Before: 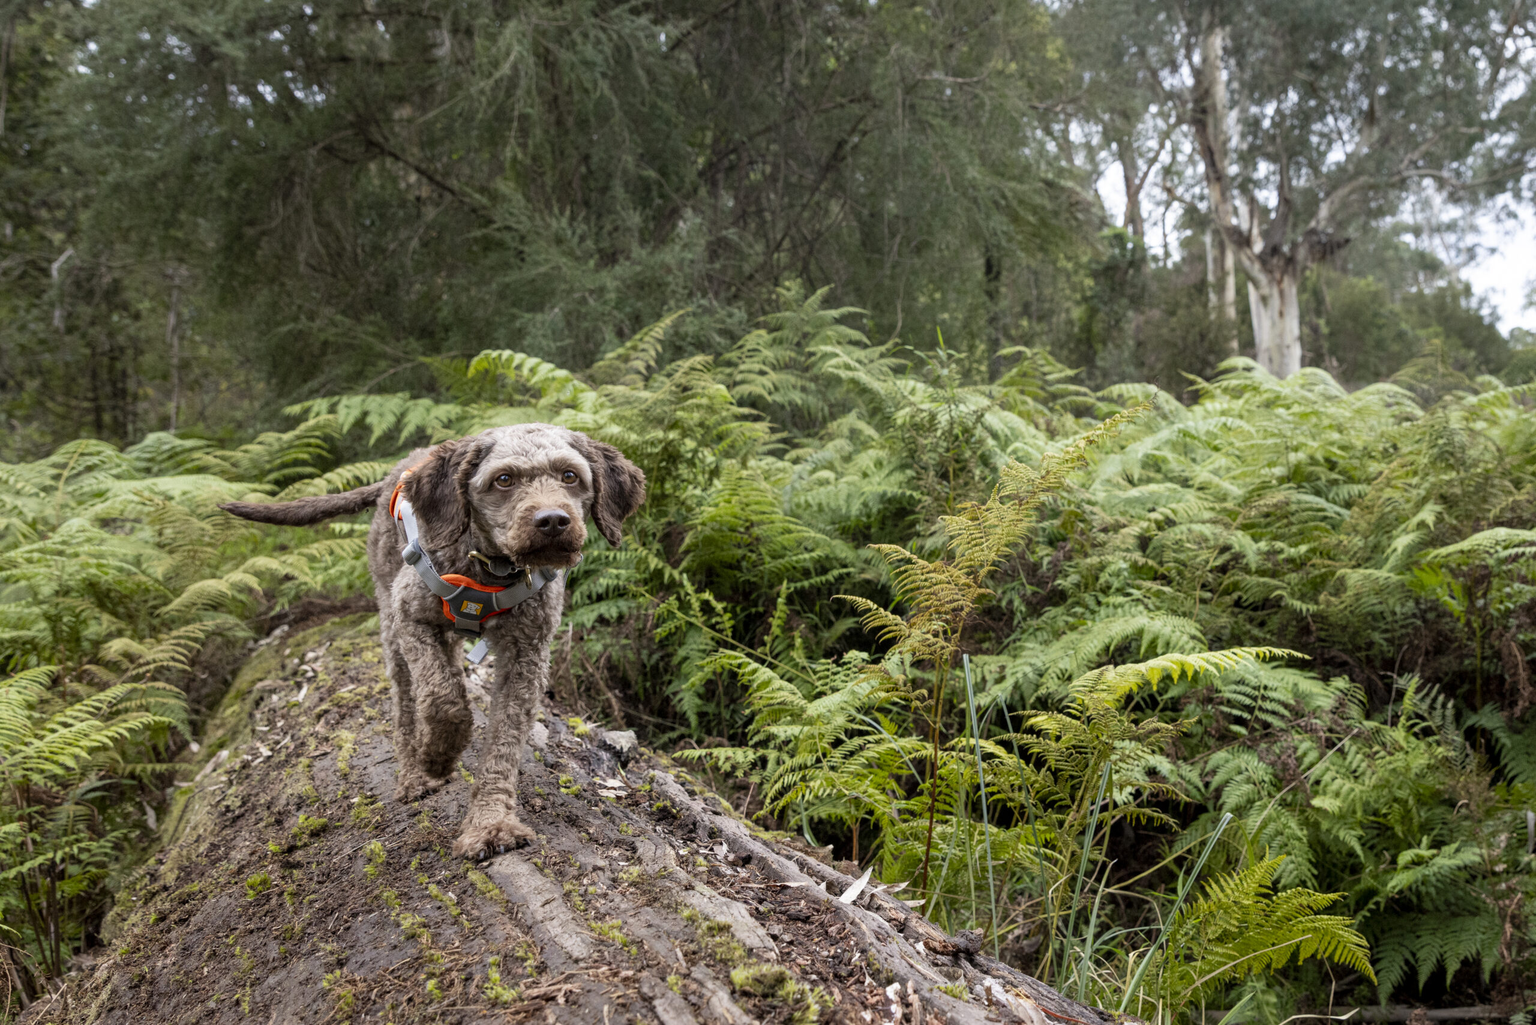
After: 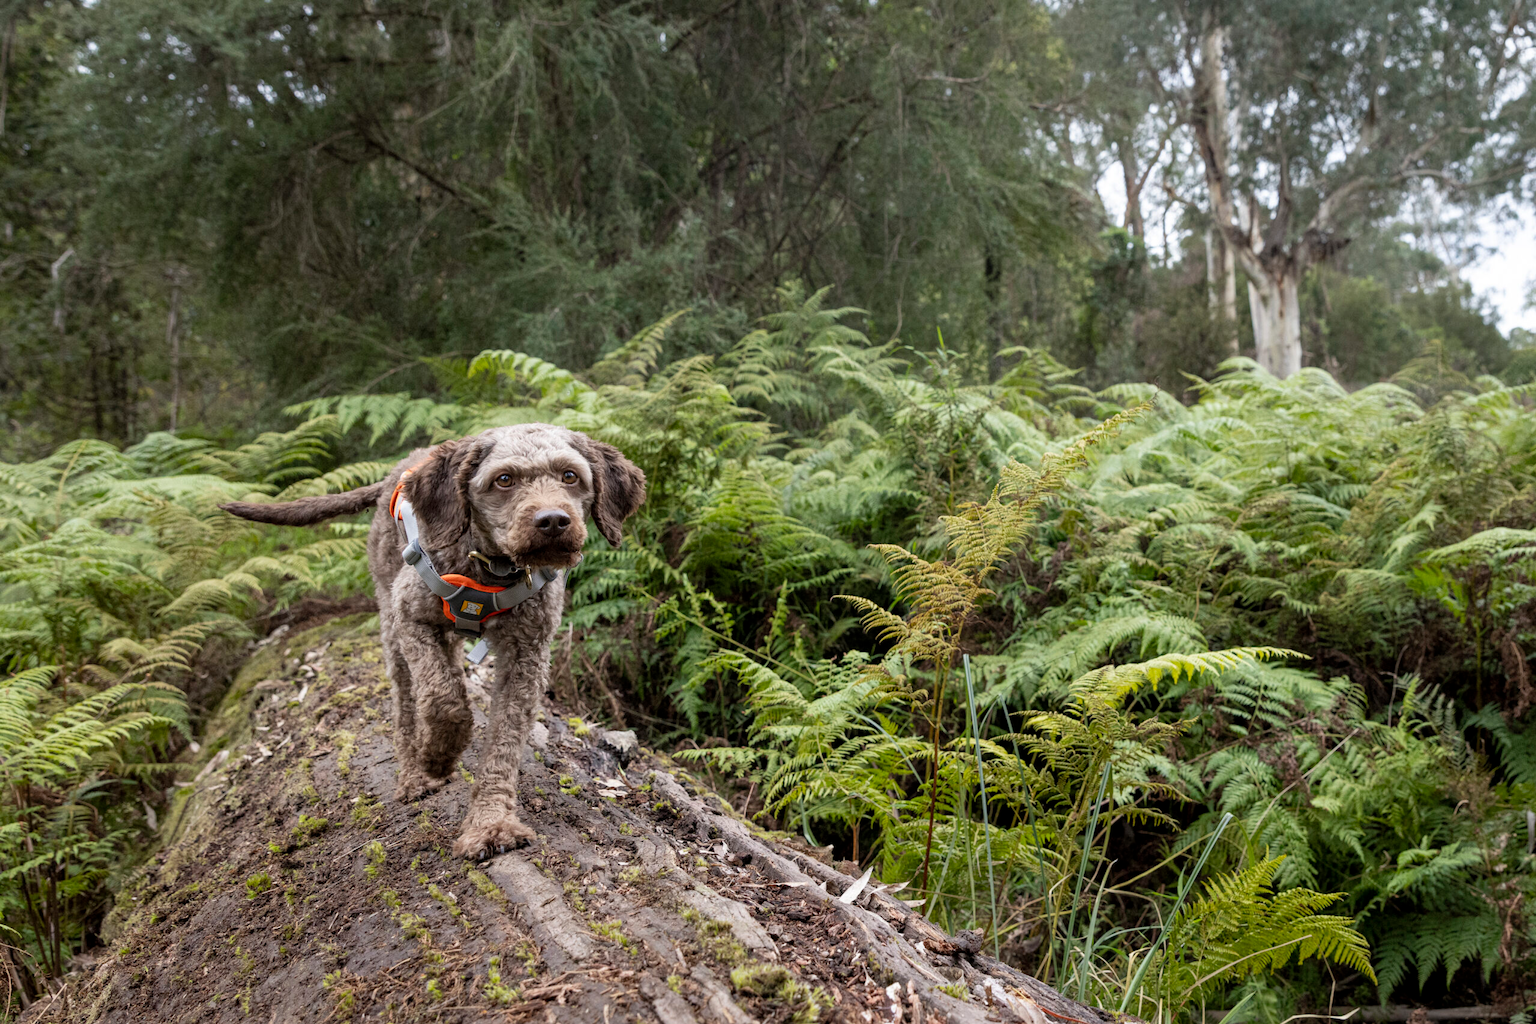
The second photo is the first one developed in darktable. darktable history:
contrast brightness saturation: saturation -0.053
